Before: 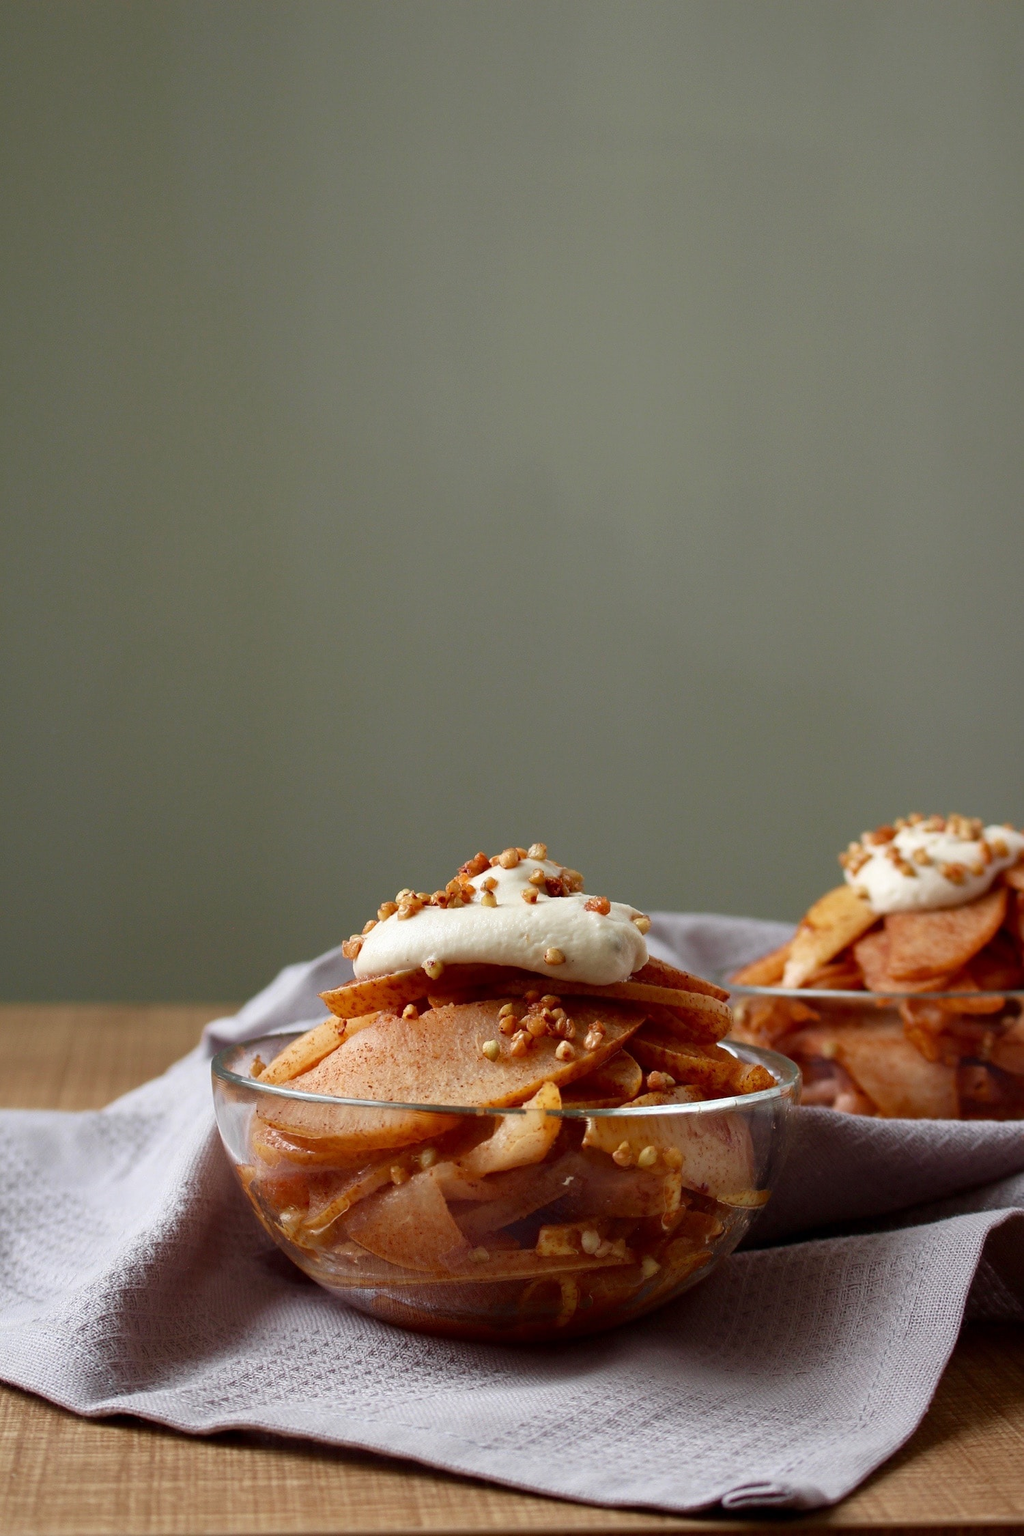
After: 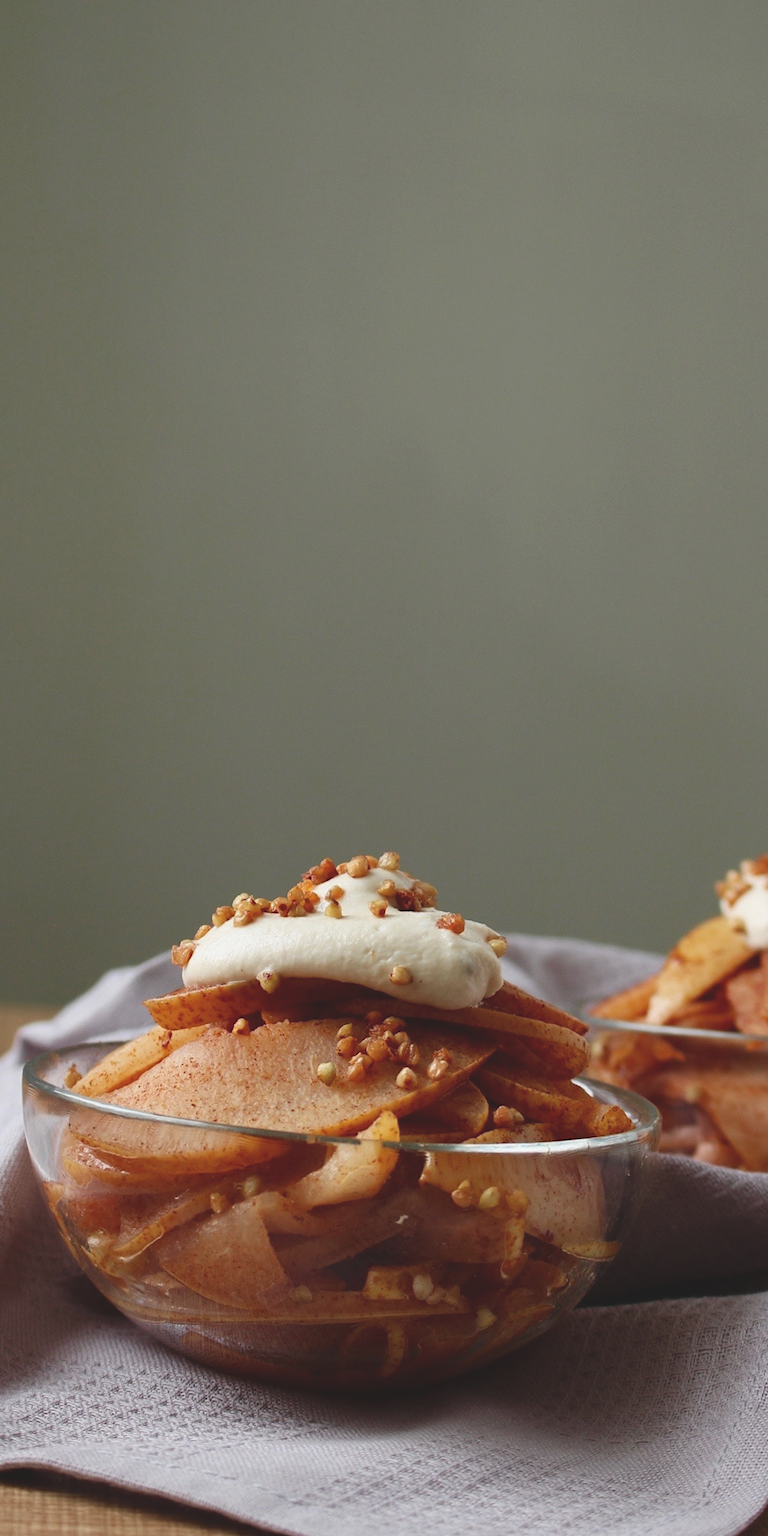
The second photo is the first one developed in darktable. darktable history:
crop and rotate: angle -3.27°, left 14.277%, top 0.028%, right 10.766%, bottom 0.028%
exposure: black level correction -0.015, exposure -0.125 EV, compensate highlight preservation false
